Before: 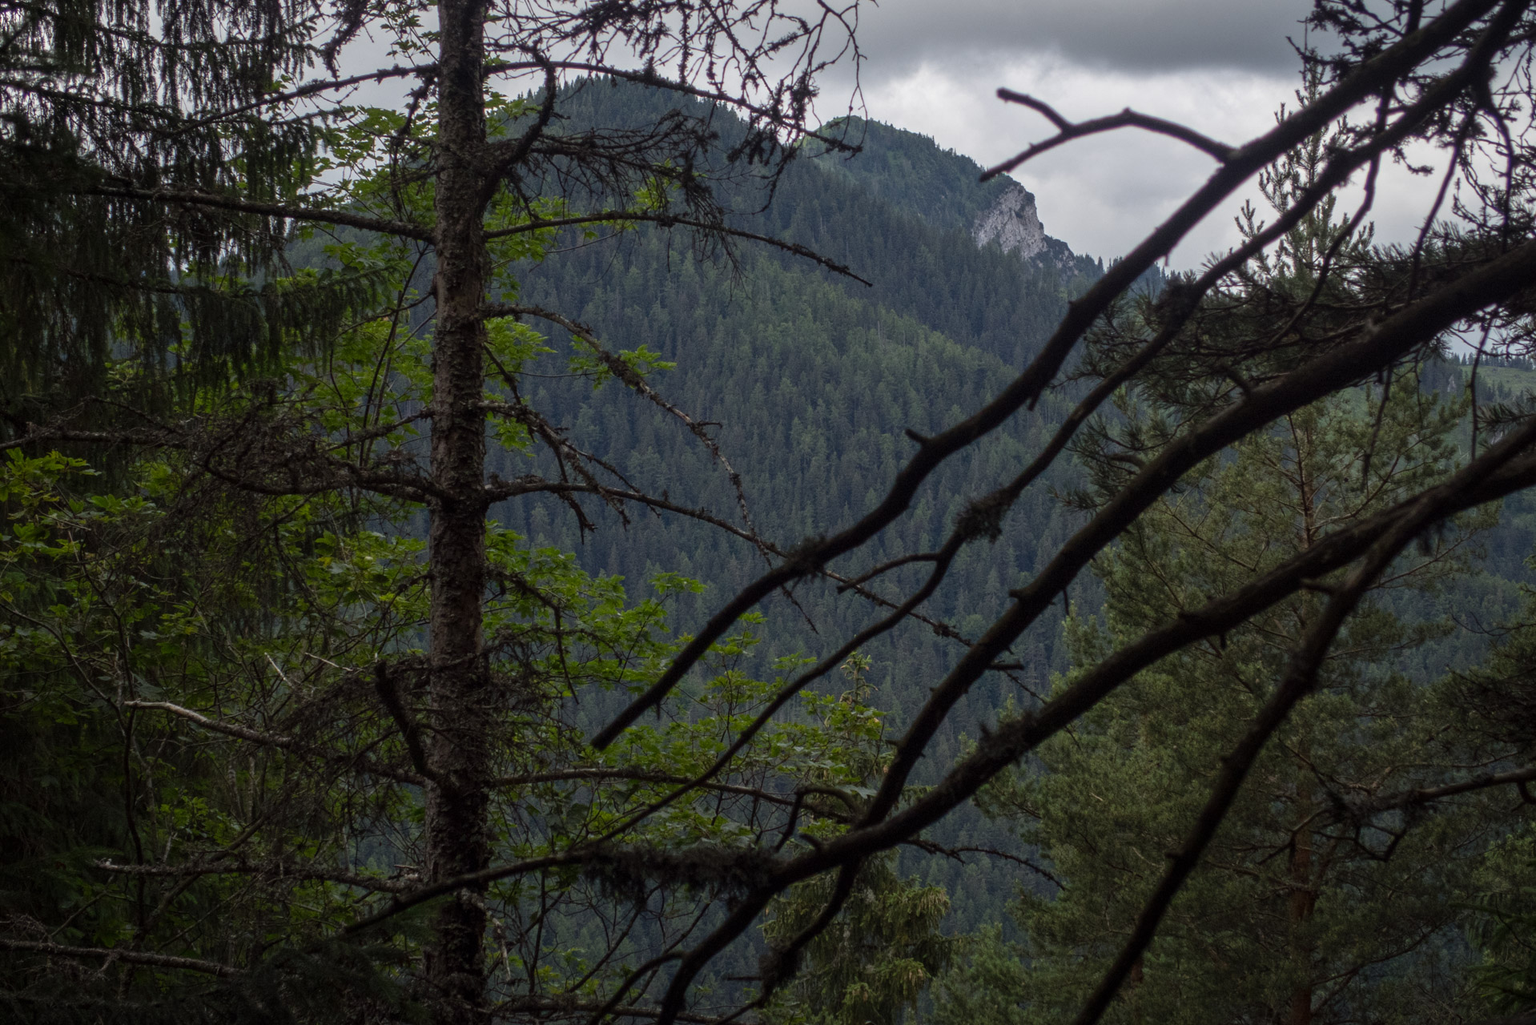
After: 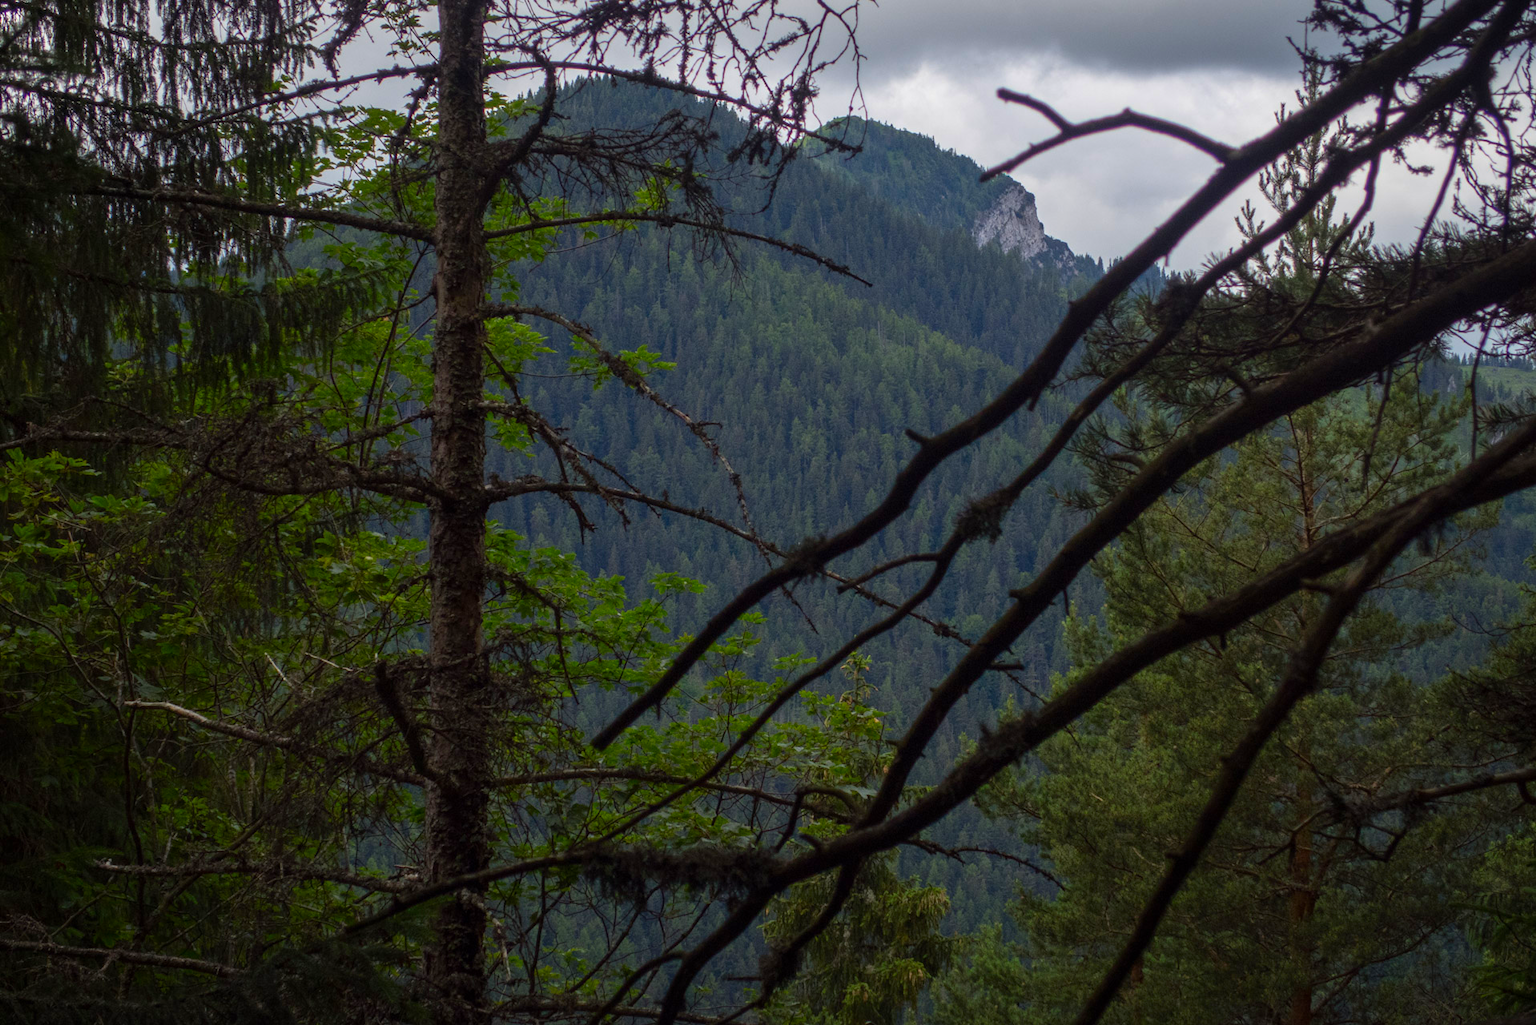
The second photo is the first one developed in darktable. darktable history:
contrast brightness saturation: saturation 0.491
